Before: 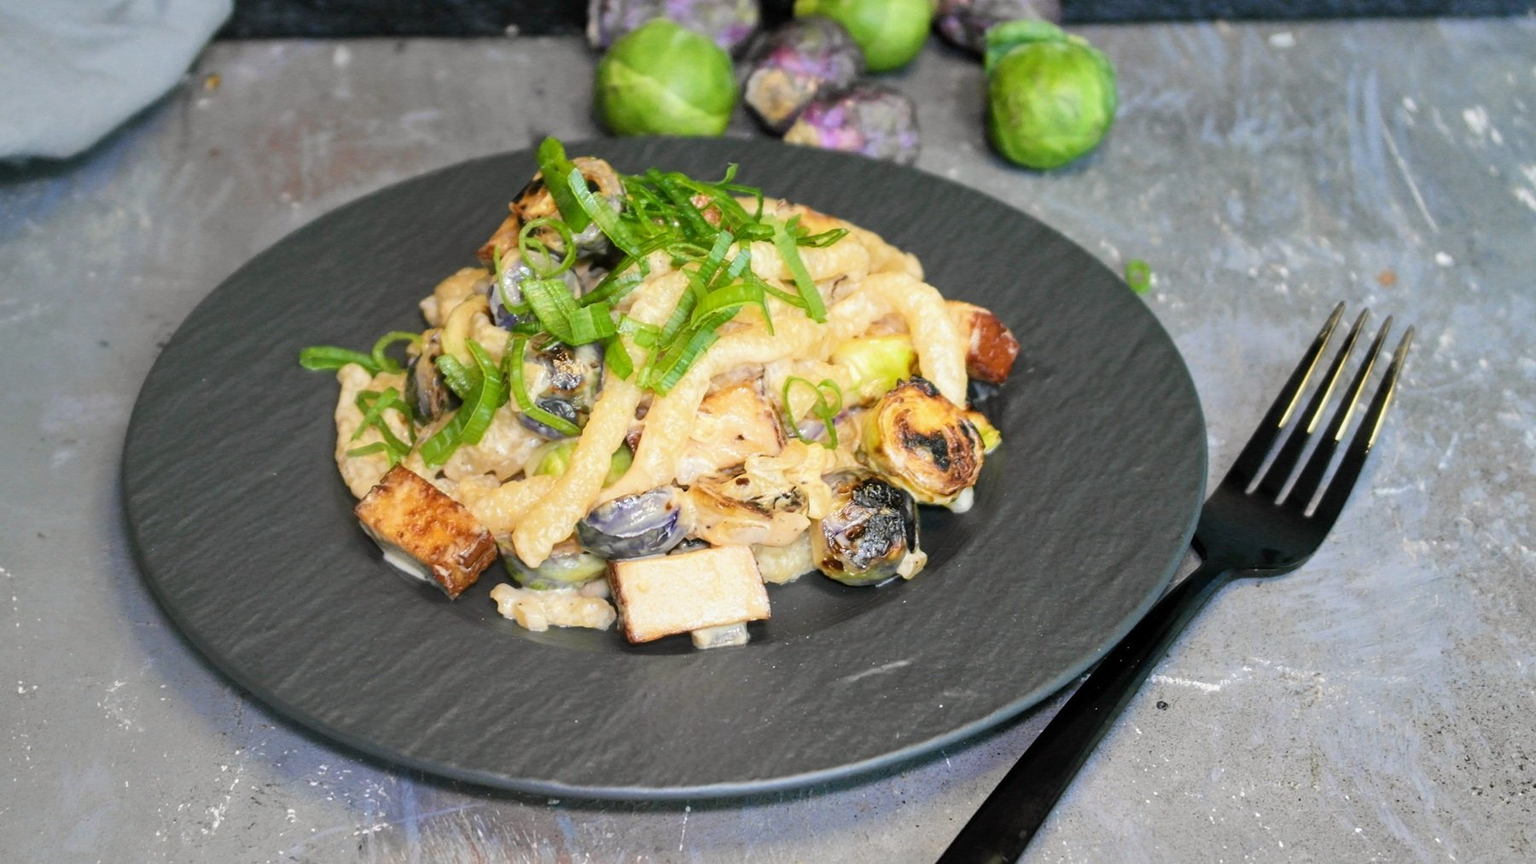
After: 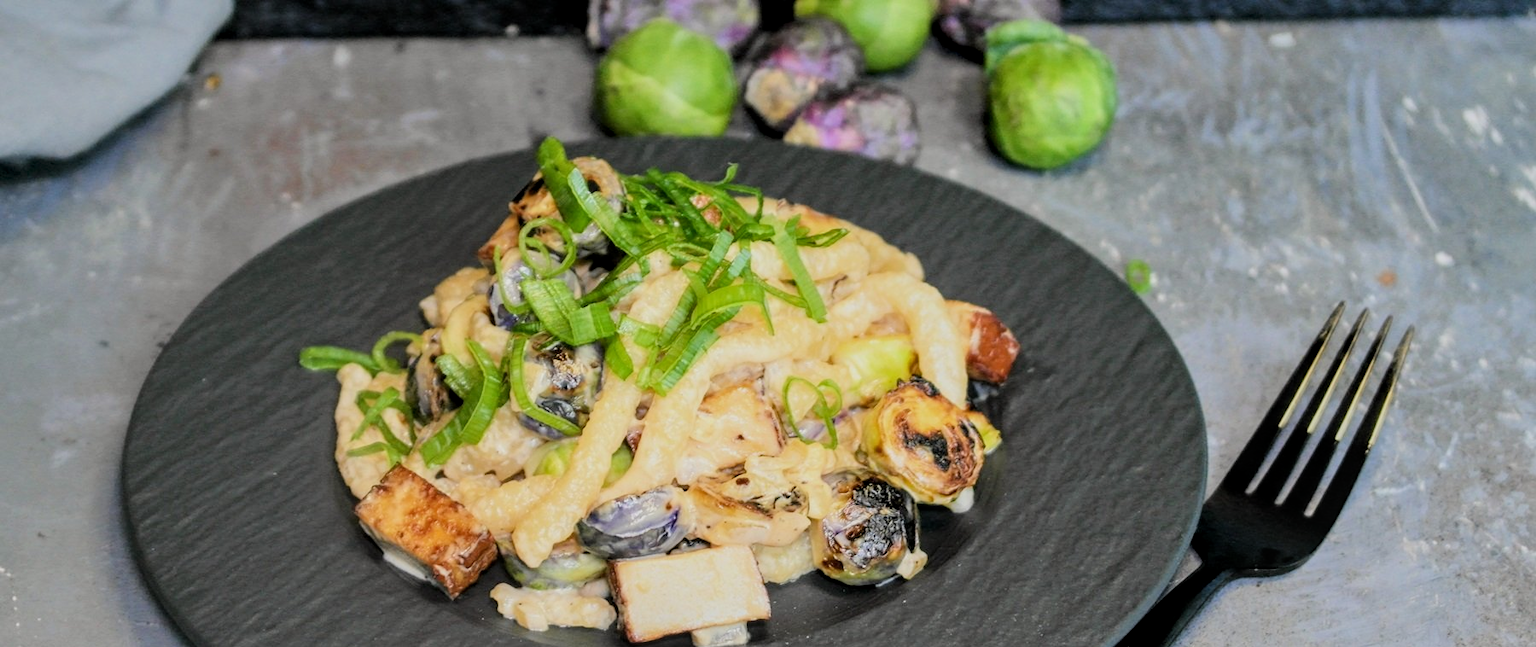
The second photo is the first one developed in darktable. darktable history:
crop: bottom 24.98%
filmic rgb: black relative exposure -7.65 EV, white relative exposure 4.56 EV, hardness 3.61, contrast 1.058, color science v6 (2022)
local contrast: on, module defaults
